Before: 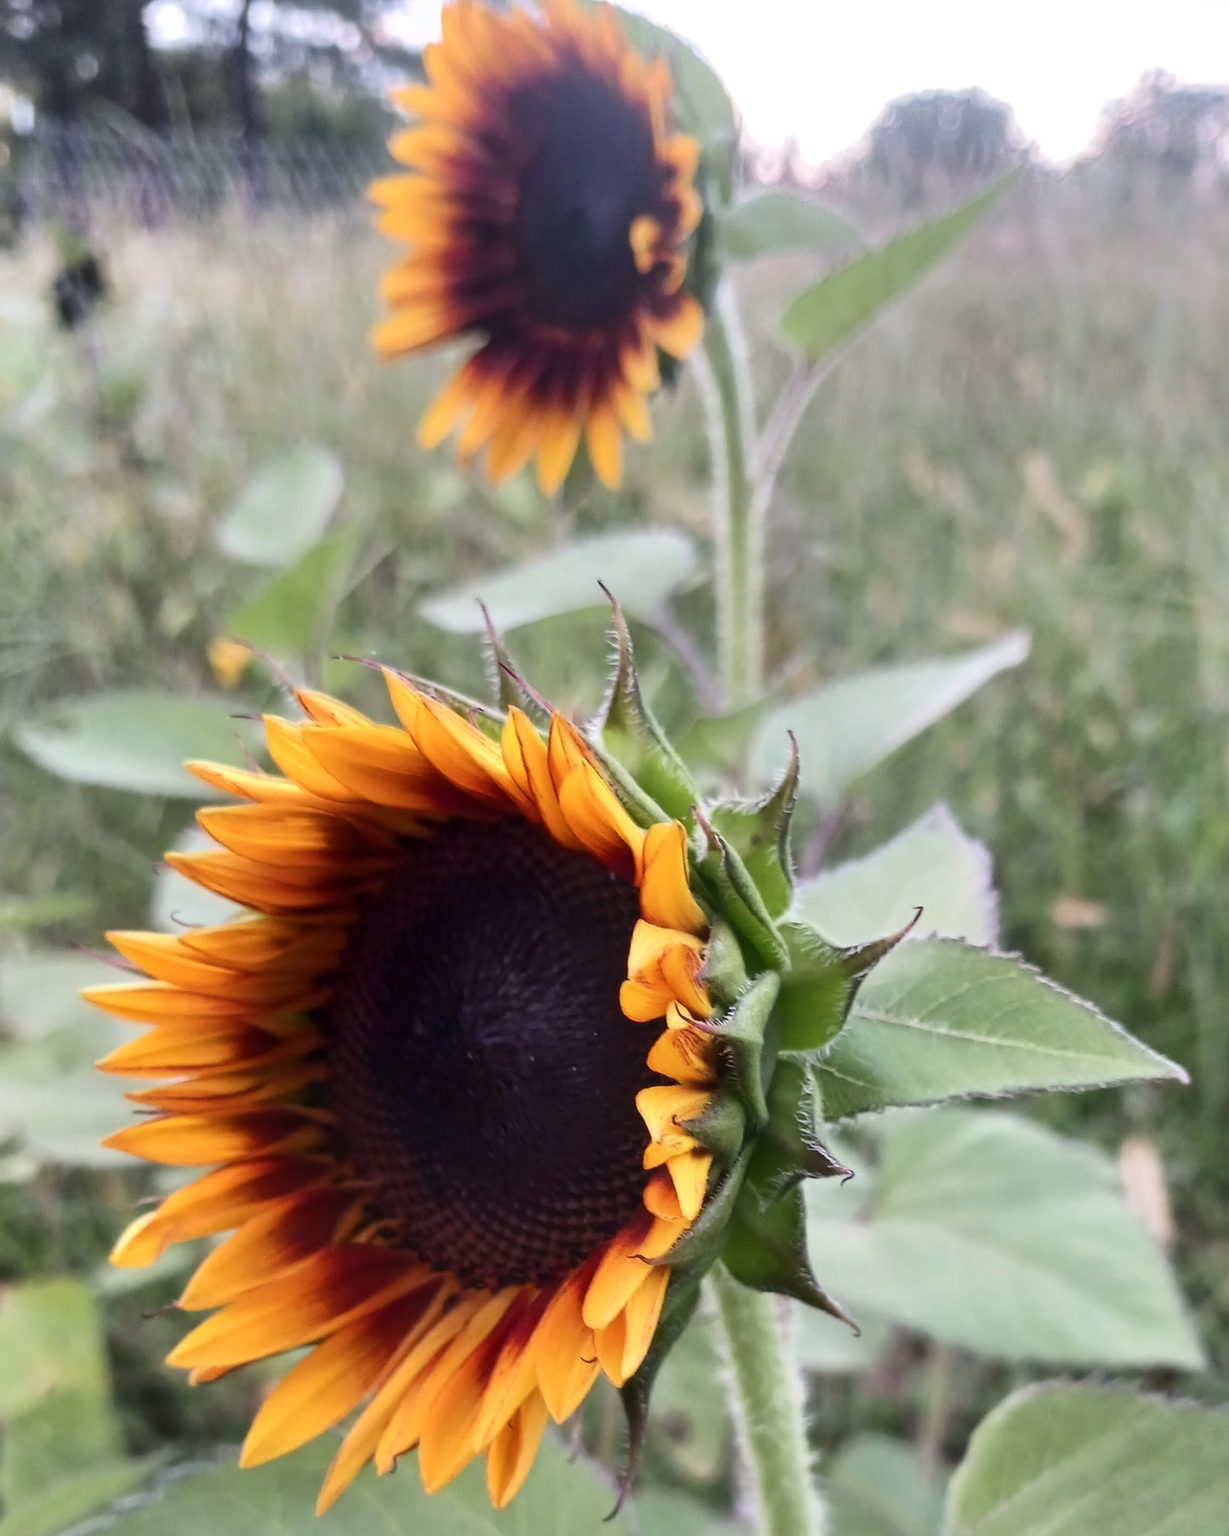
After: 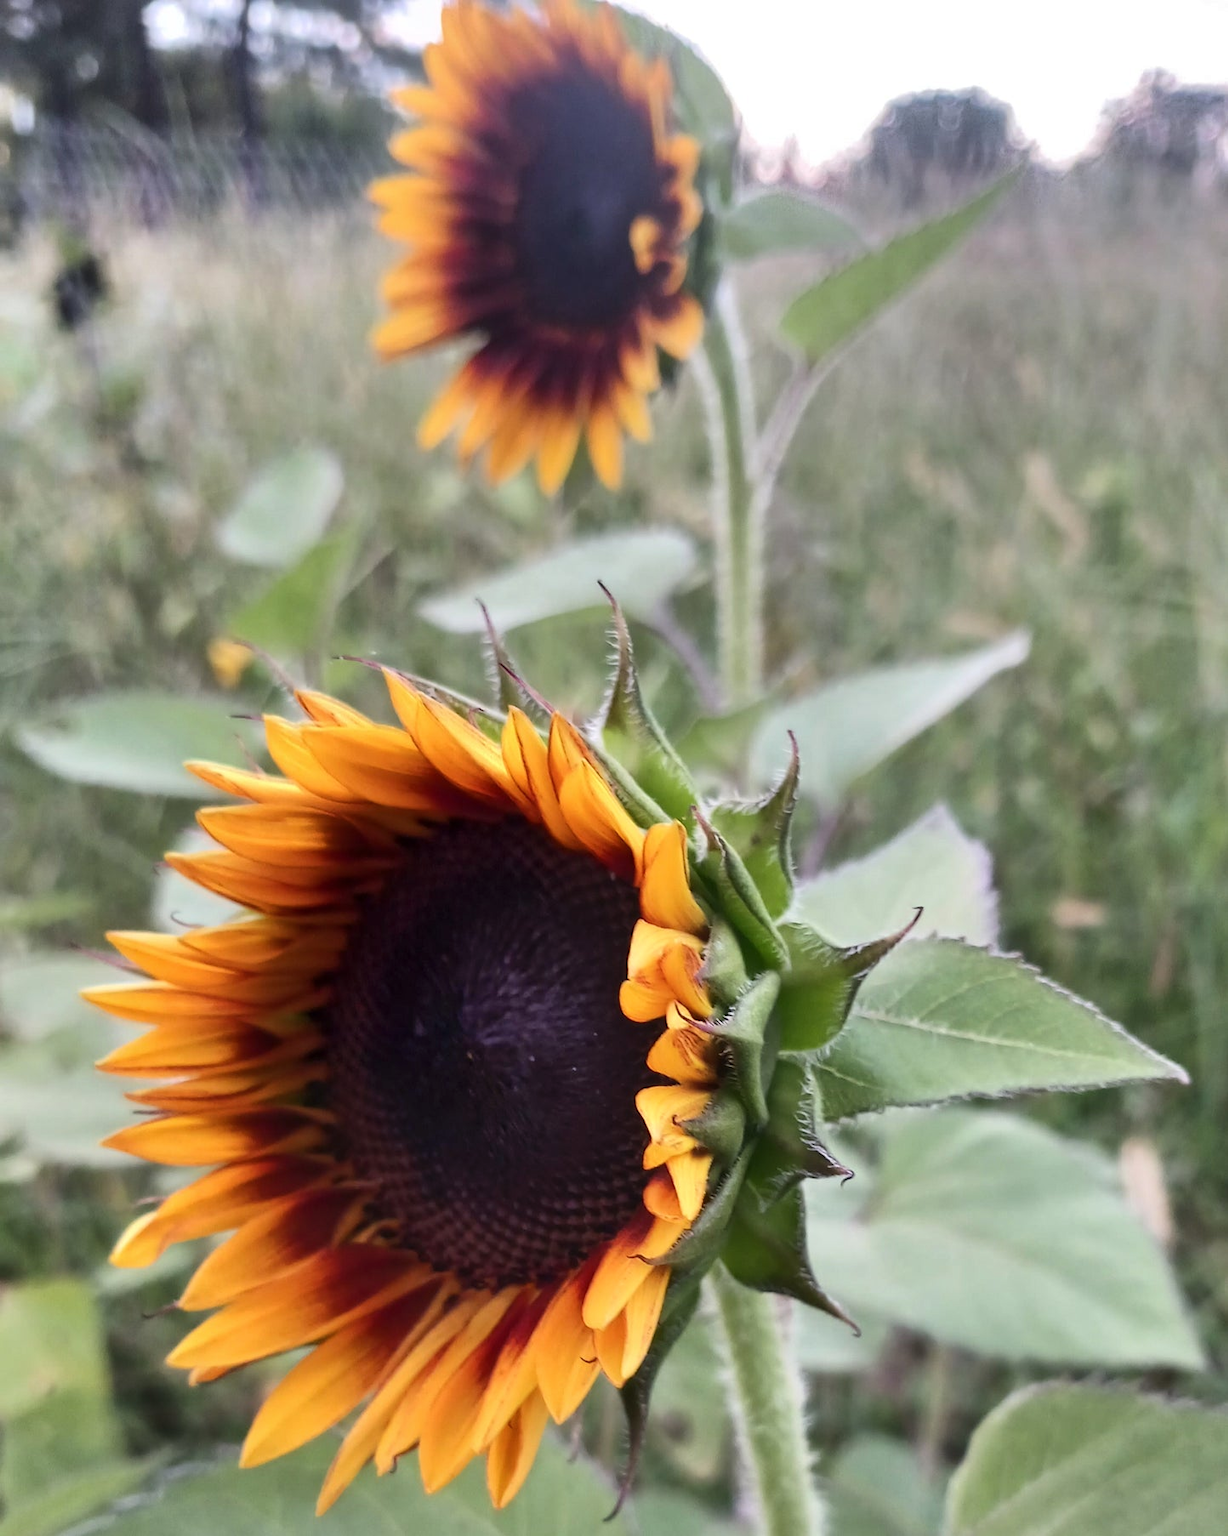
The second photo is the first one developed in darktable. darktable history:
shadows and highlights: radius 135.53, soften with gaussian
